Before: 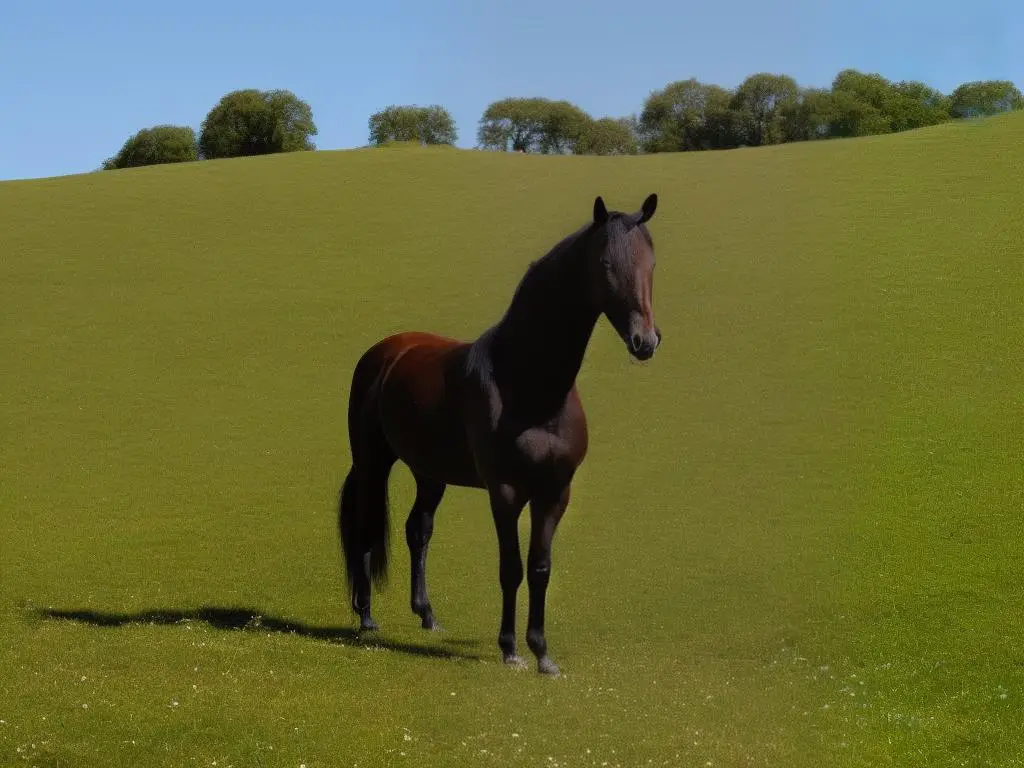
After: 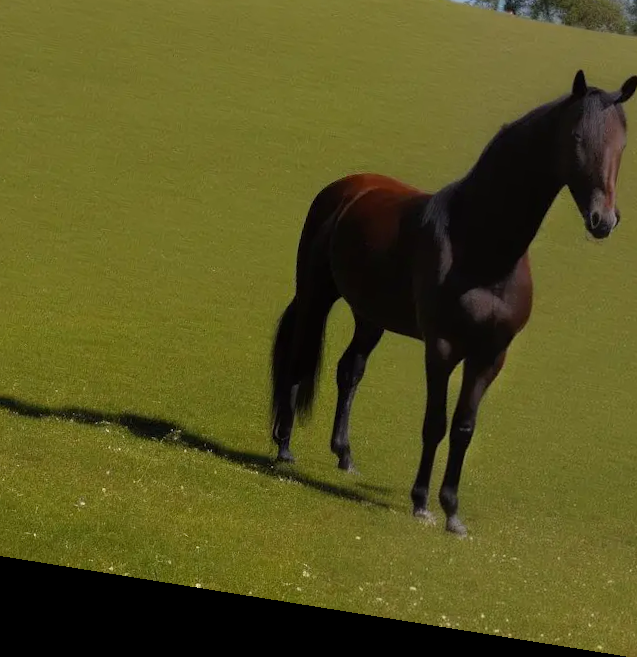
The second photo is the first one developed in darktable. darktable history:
crop: left 8.966%, top 23.852%, right 34.699%, bottom 4.703%
rotate and perspective: rotation 9.12°, automatic cropping off
